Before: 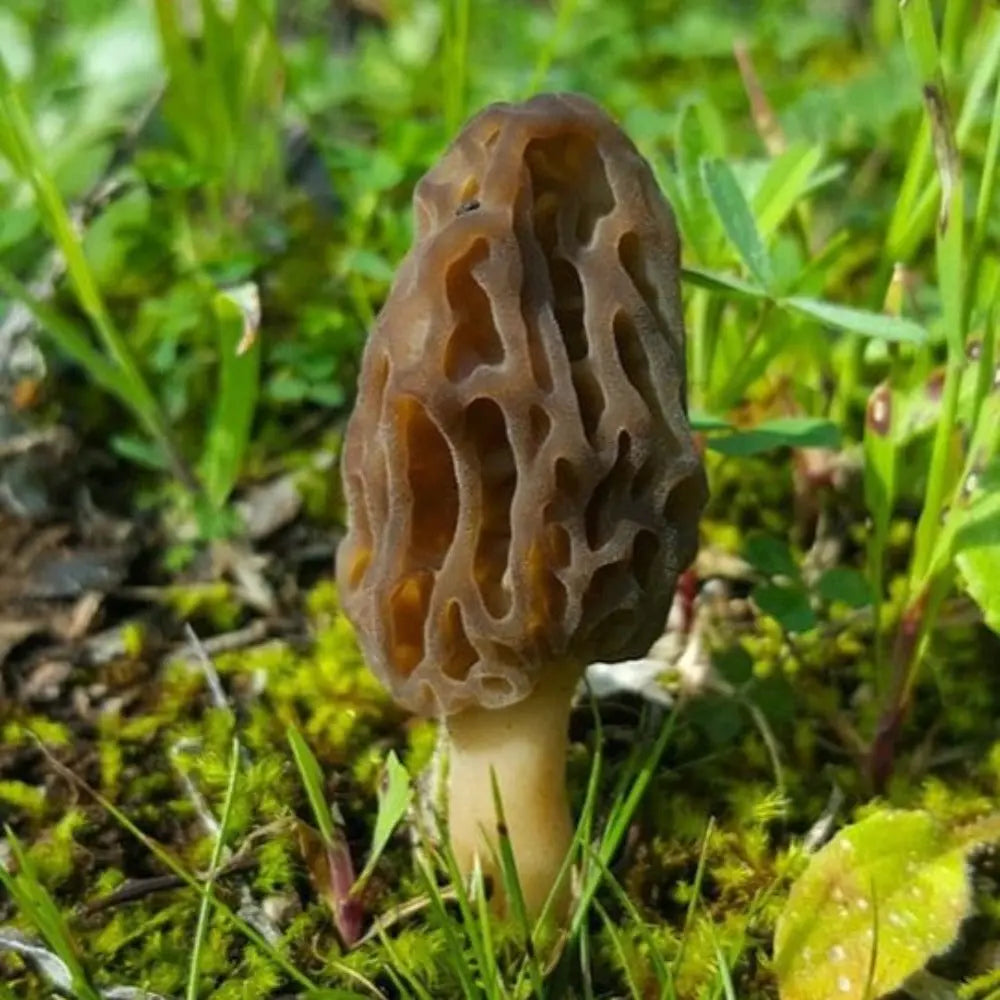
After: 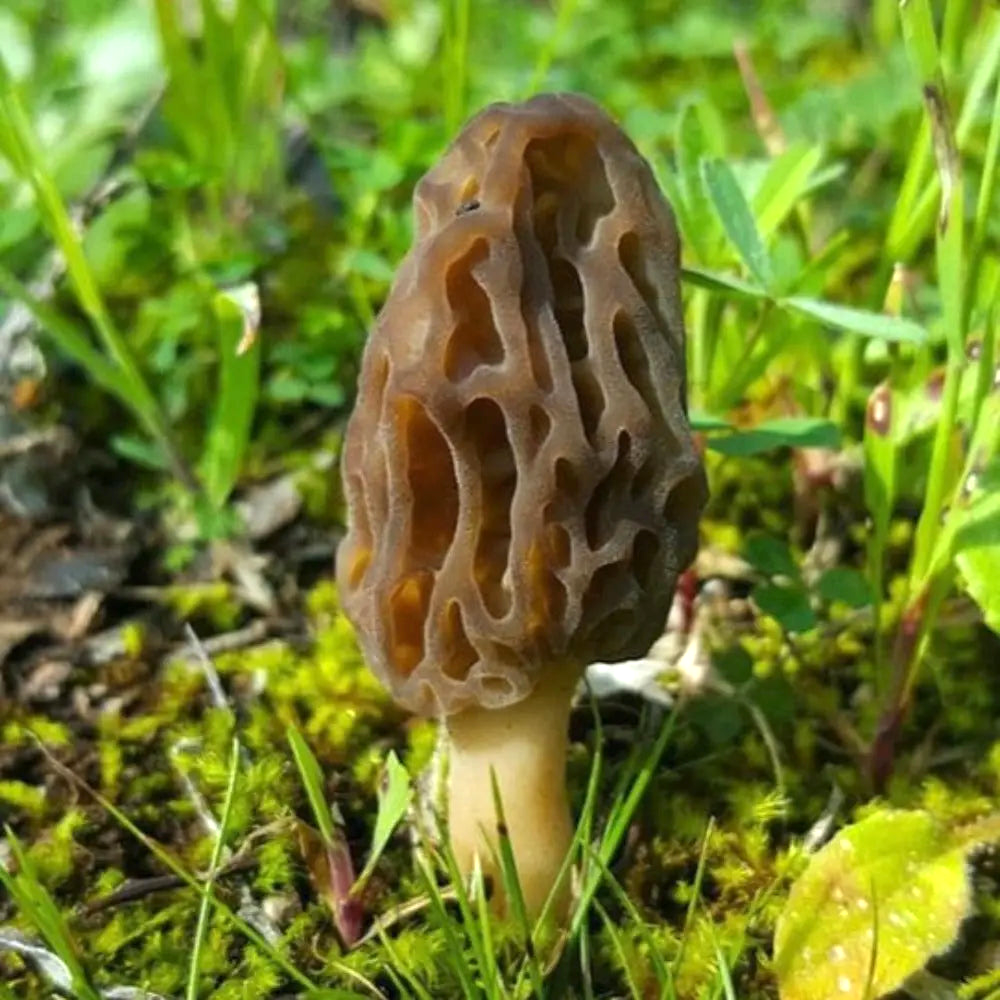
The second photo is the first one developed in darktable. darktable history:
exposure: exposure 0.367 EV, compensate highlight preservation false
